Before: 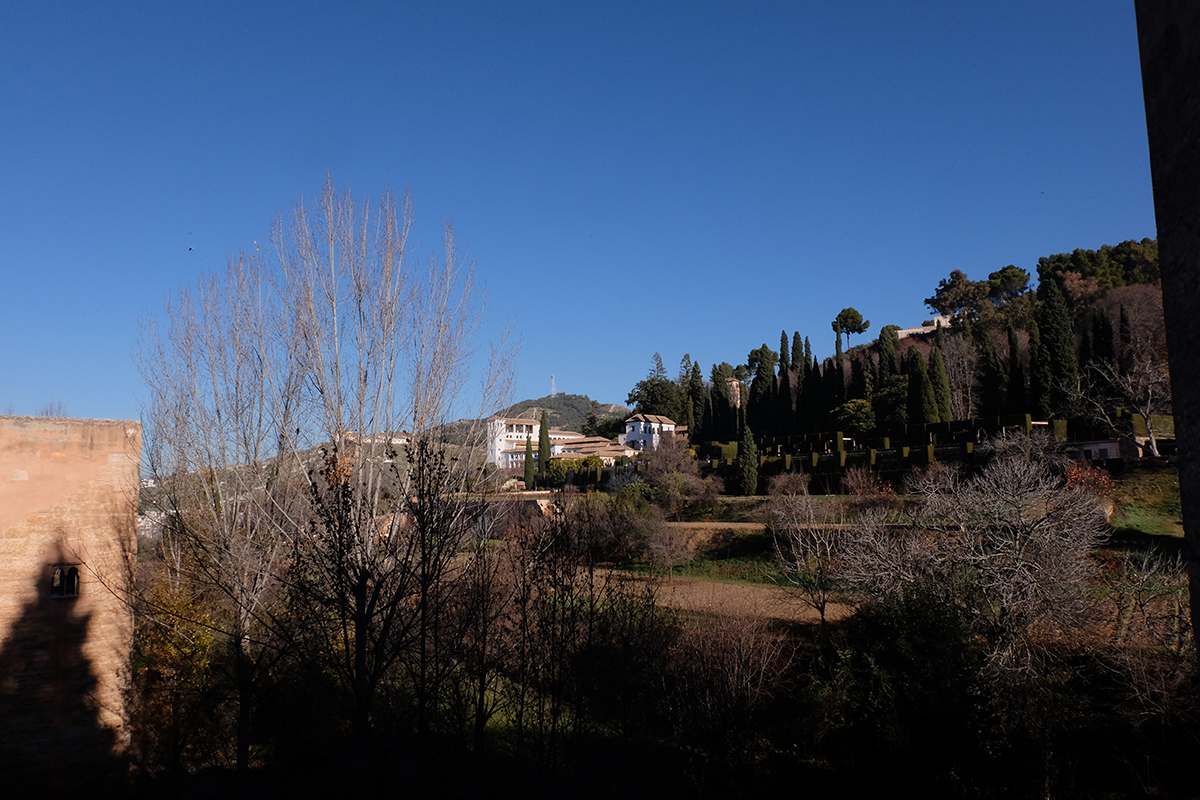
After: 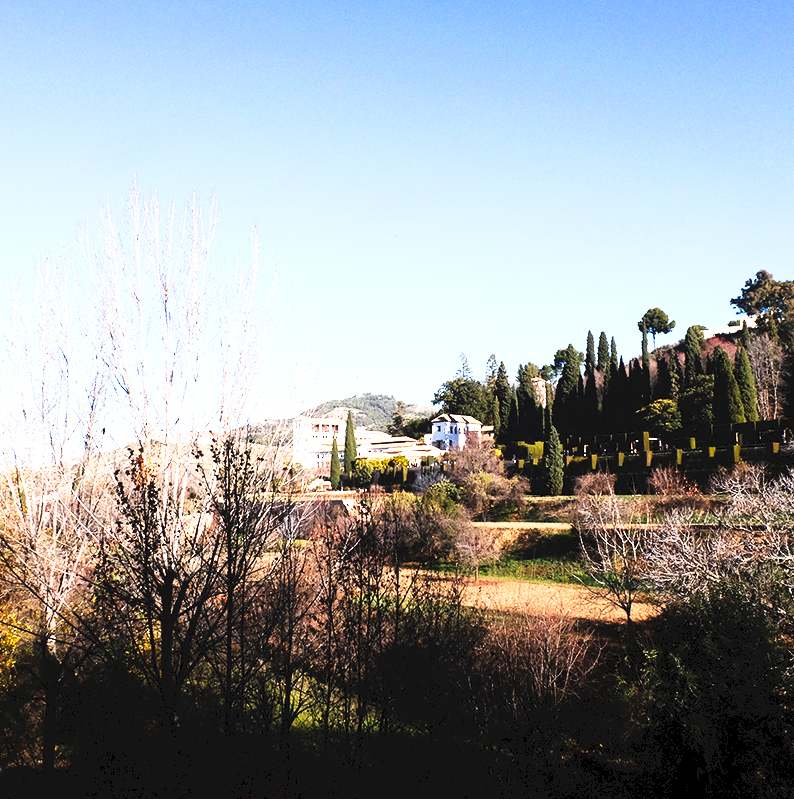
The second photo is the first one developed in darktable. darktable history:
tone curve: curves: ch0 [(0, 0) (0.003, 0.063) (0.011, 0.063) (0.025, 0.063) (0.044, 0.066) (0.069, 0.071) (0.1, 0.09) (0.136, 0.116) (0.177, 0.144) (0.224, 0.192) (0.277, 0.246) (0.335, 0.311) (0.399, 0.399) (0.468, 0.49) (0.543, 0.589) (0.623, 0.709) (0.709, 0.827) (0.801, 0.918) (0.898, 0.969) (1, 1)], preserve colors none
exposure: exposure 1.99 EV, compensate exposure bias true, compensate highlight preservation false
crop and rotate: left 16.248%, right 17.513%
